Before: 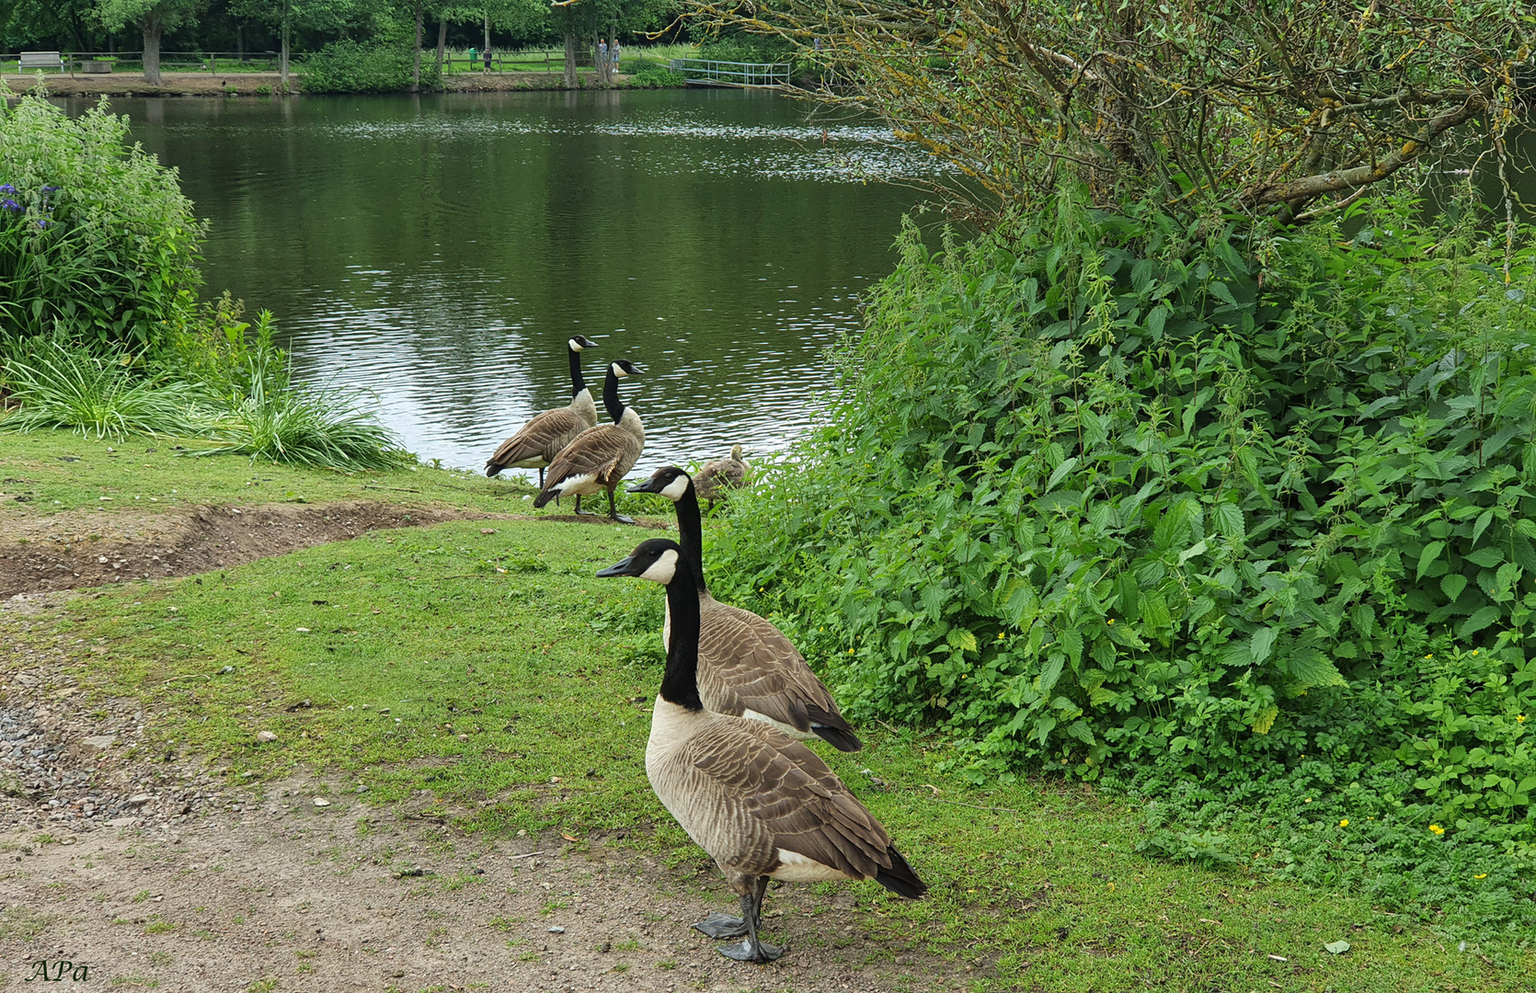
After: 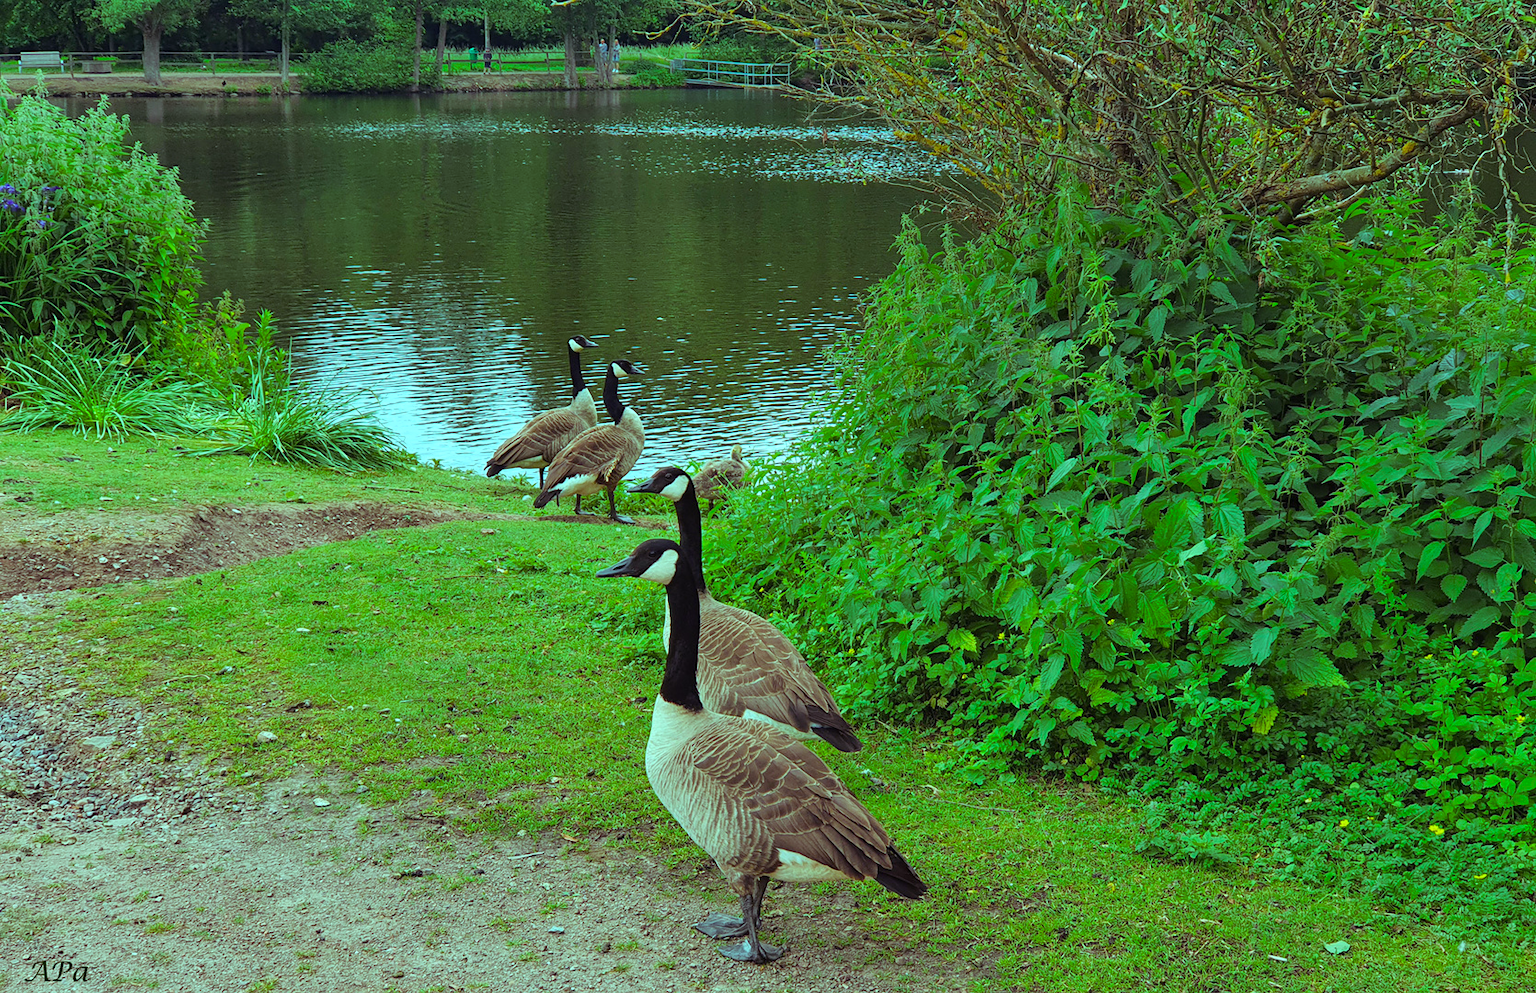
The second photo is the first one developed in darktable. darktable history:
color balance rgb: shadows lift › luminance 0.513%, shadows lift › chroma 6.864%, shadows lift › hue 297.83°, highlights gain › chroma 5.401%, highlights gain › hue 195.53°, perceptual saturation grading › global saturation 25.674%
